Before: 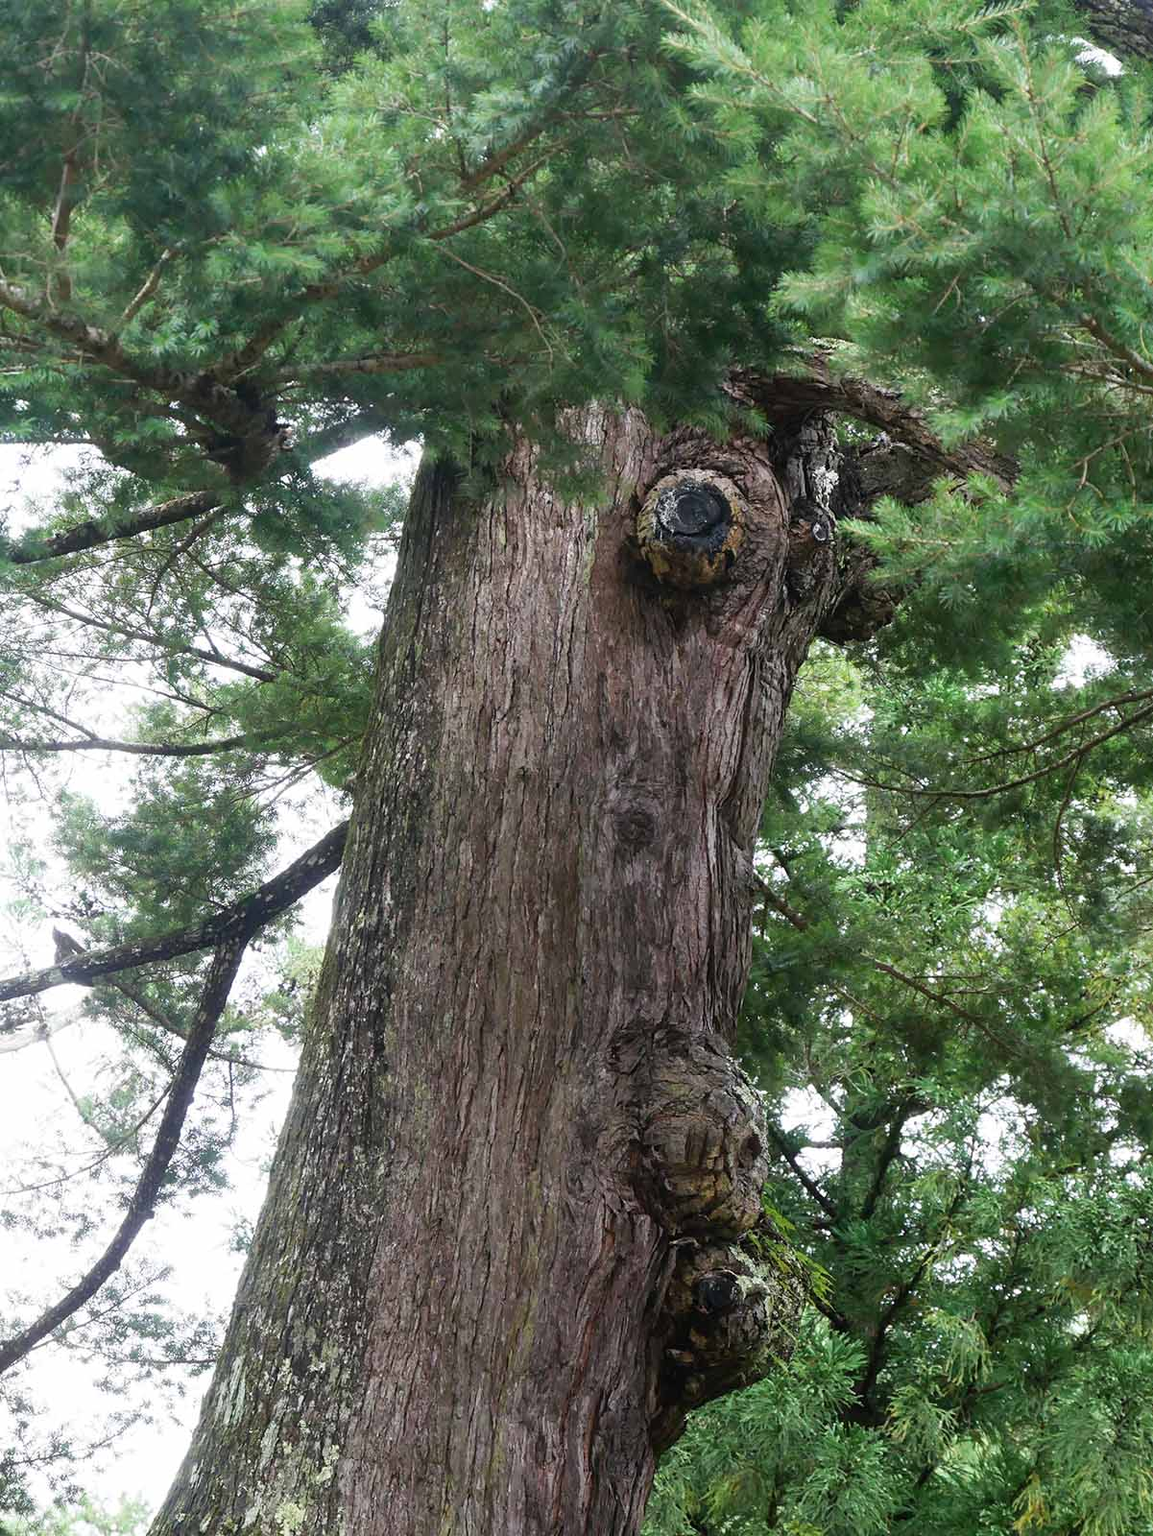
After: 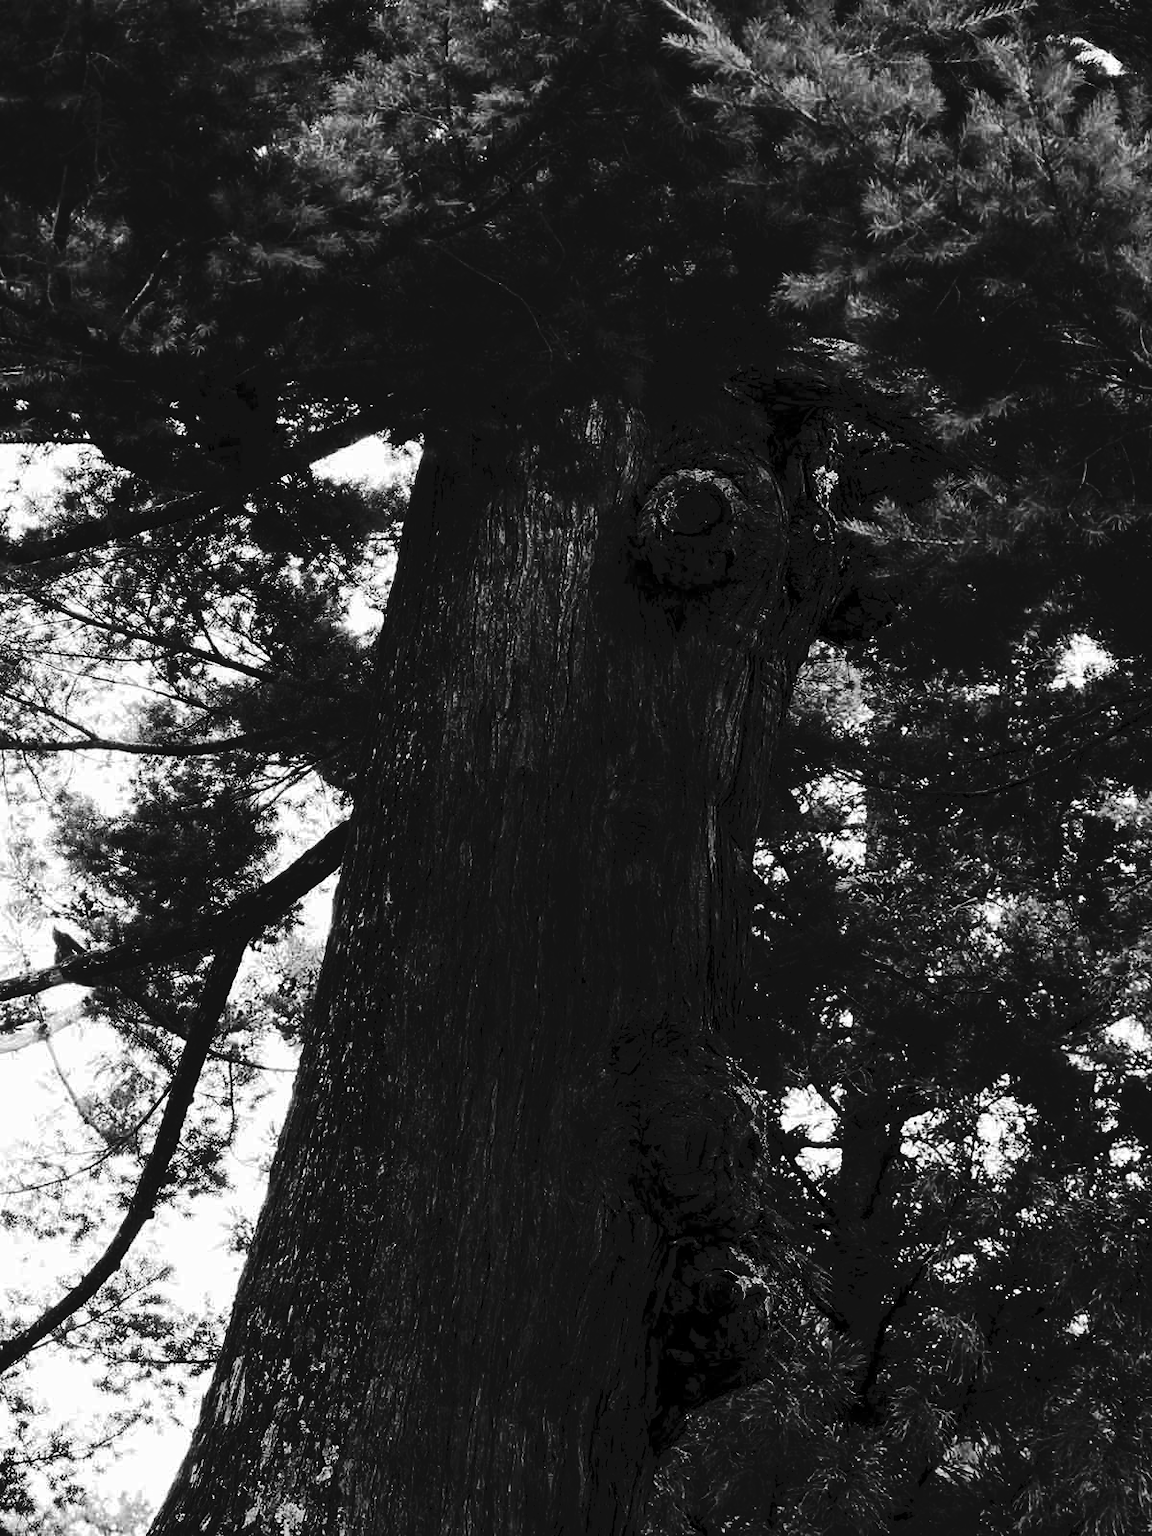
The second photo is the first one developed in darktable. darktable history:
contrast brightness saturation: contrast 0.02, brightness -1, saturation -1
tone curve: curves: ch0 [(0, 0) (0.003, 0.058) (0.011, 0.059) (0.025, 0.061) (0.044, 0.067) (0.069, 0.084) (0.1, 0.102) (0.136, 0.124) (0.177, 0.171) (0.224, 0.246) (0.277, 0.324) (0.335, 0.411) (0.399, 0.509) (0.468, 0.605) (0.543, 0.688) (0.623, 0.738) (0.709, 0.798) (0.801, 0.852) (0.898, 0.911) (1, 1)], preserve colors none
